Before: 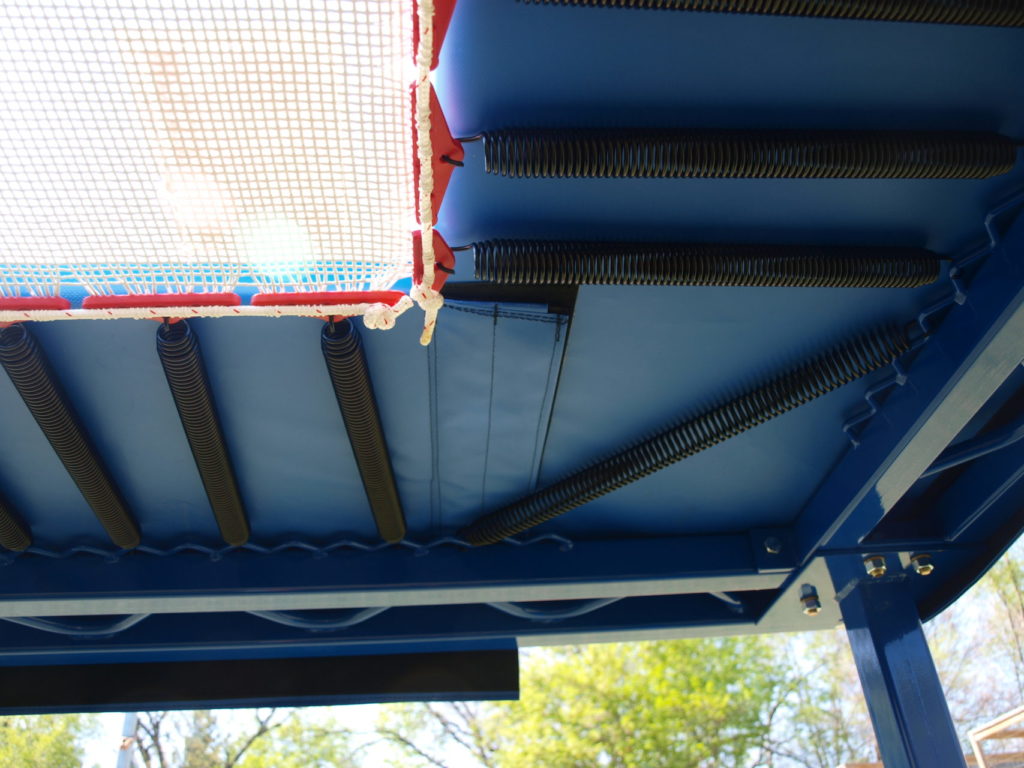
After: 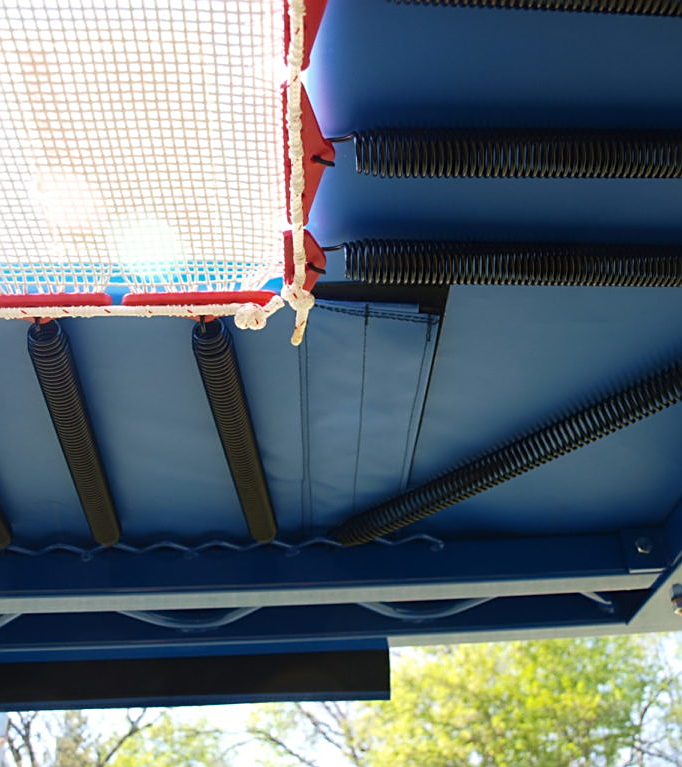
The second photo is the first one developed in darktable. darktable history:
sharpen: on, module defaults
crop and rotate: left 12.648%, right 20.685%
